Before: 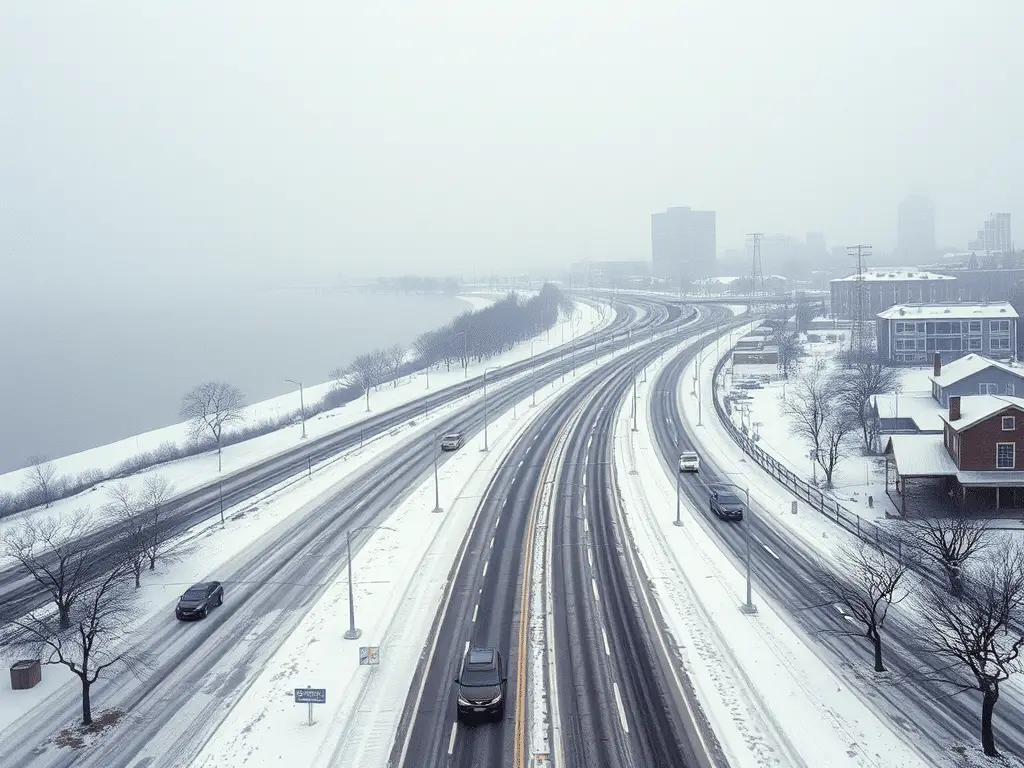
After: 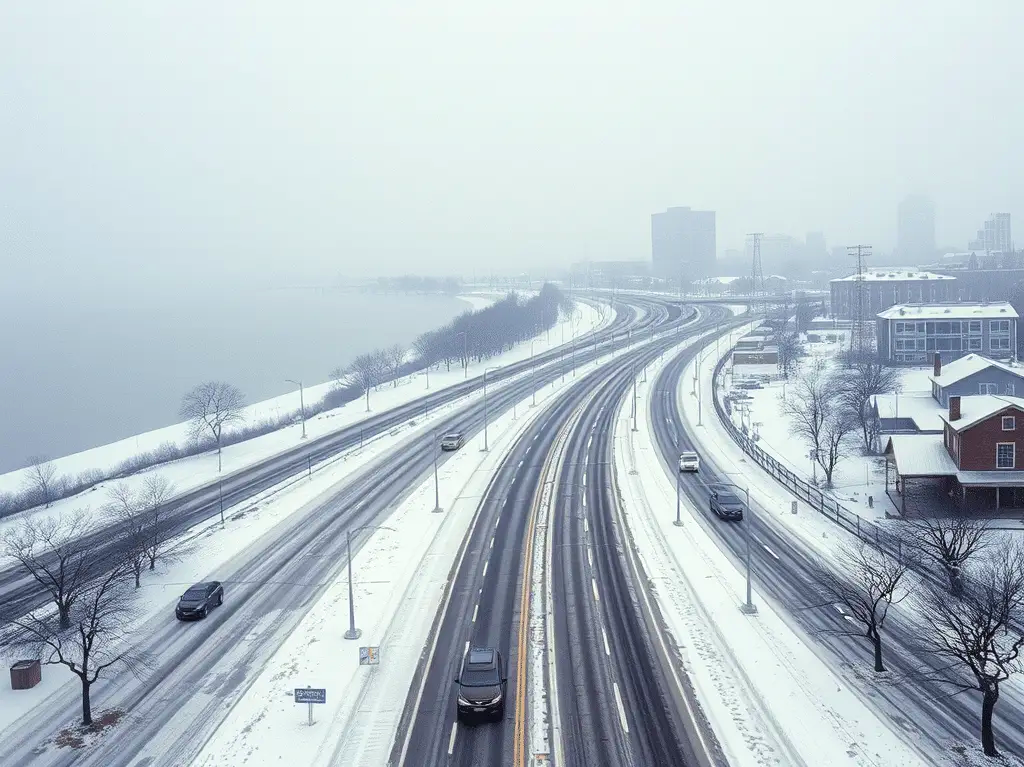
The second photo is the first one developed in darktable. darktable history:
velvia: on, module defaults
crop: bottom 0.054%
